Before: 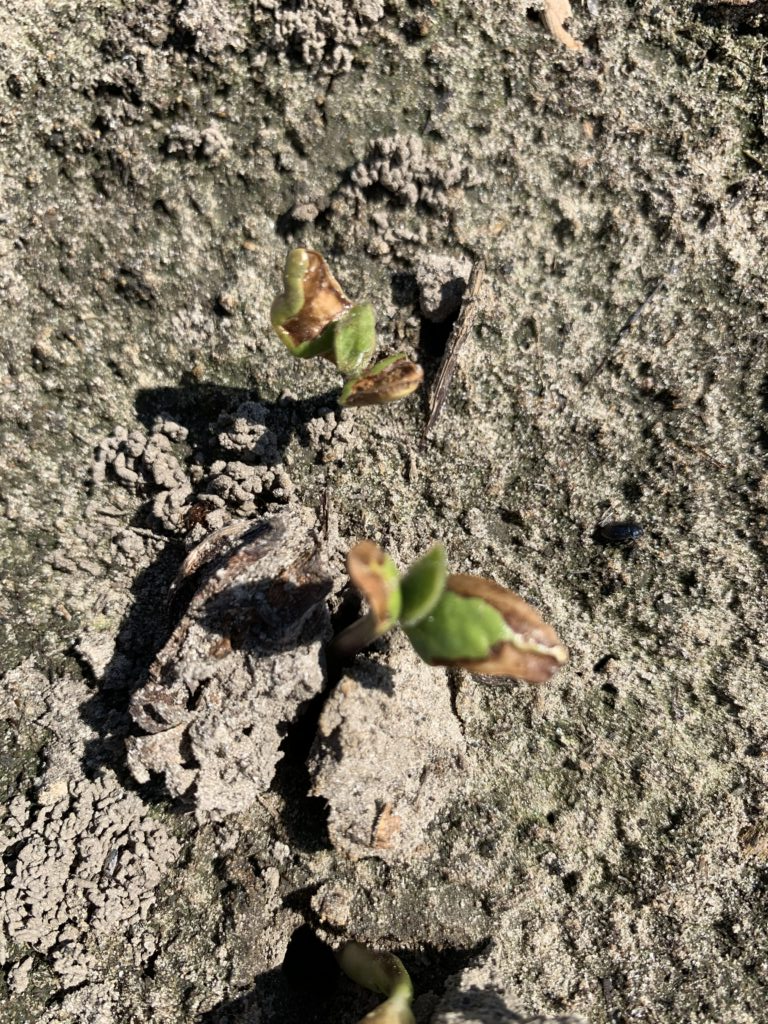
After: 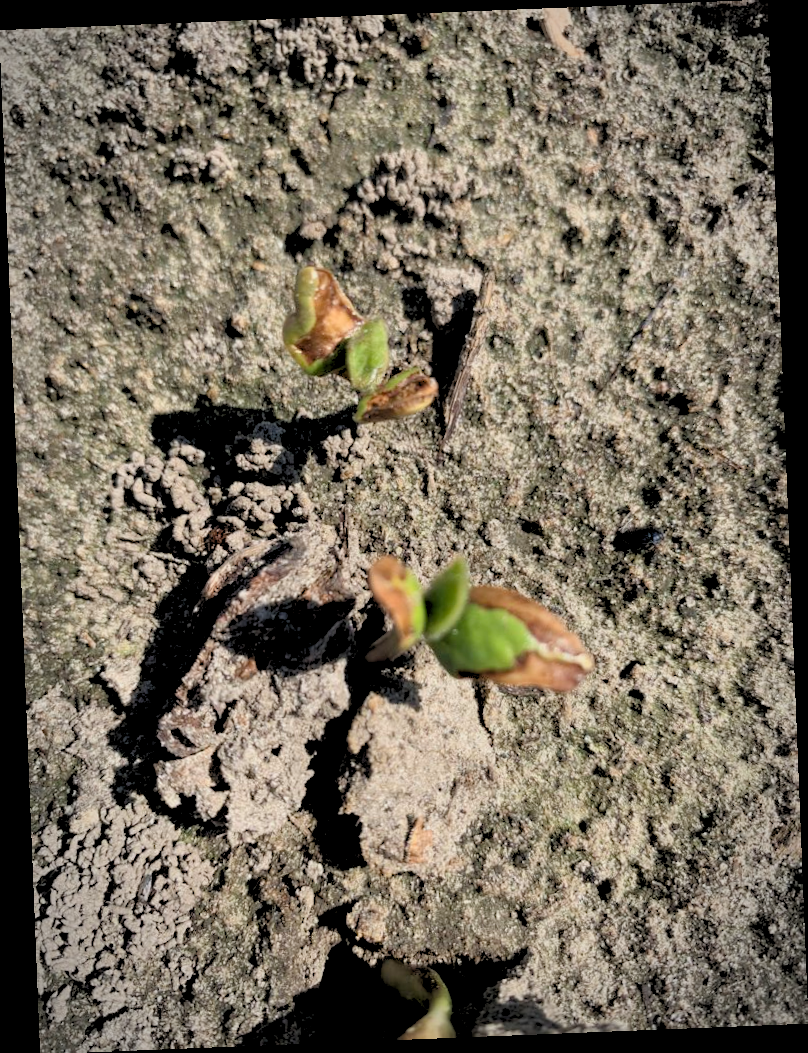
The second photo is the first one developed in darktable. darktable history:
vignetting: automatic ratio true
rgb levels: preserve colors sum RGB, levels [[0.038, 0.433, 0.934], [0, 0.5, 1], [0, 0.5, 1]]
rotate and perspective: rotation -2.29°, automatic cropping off
